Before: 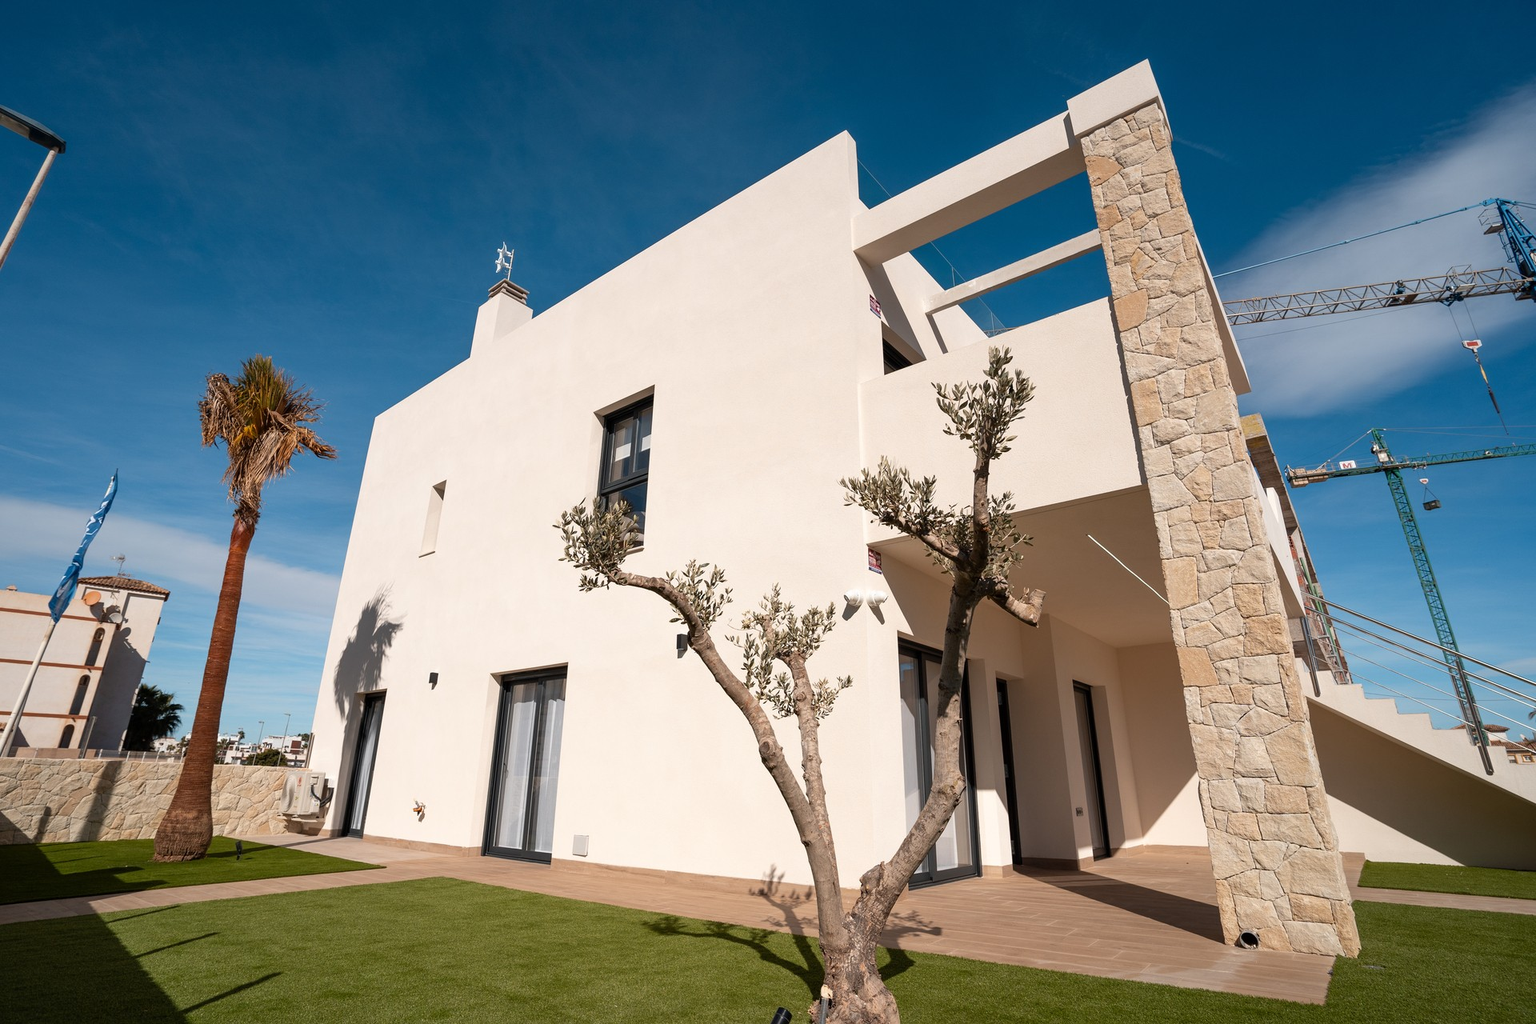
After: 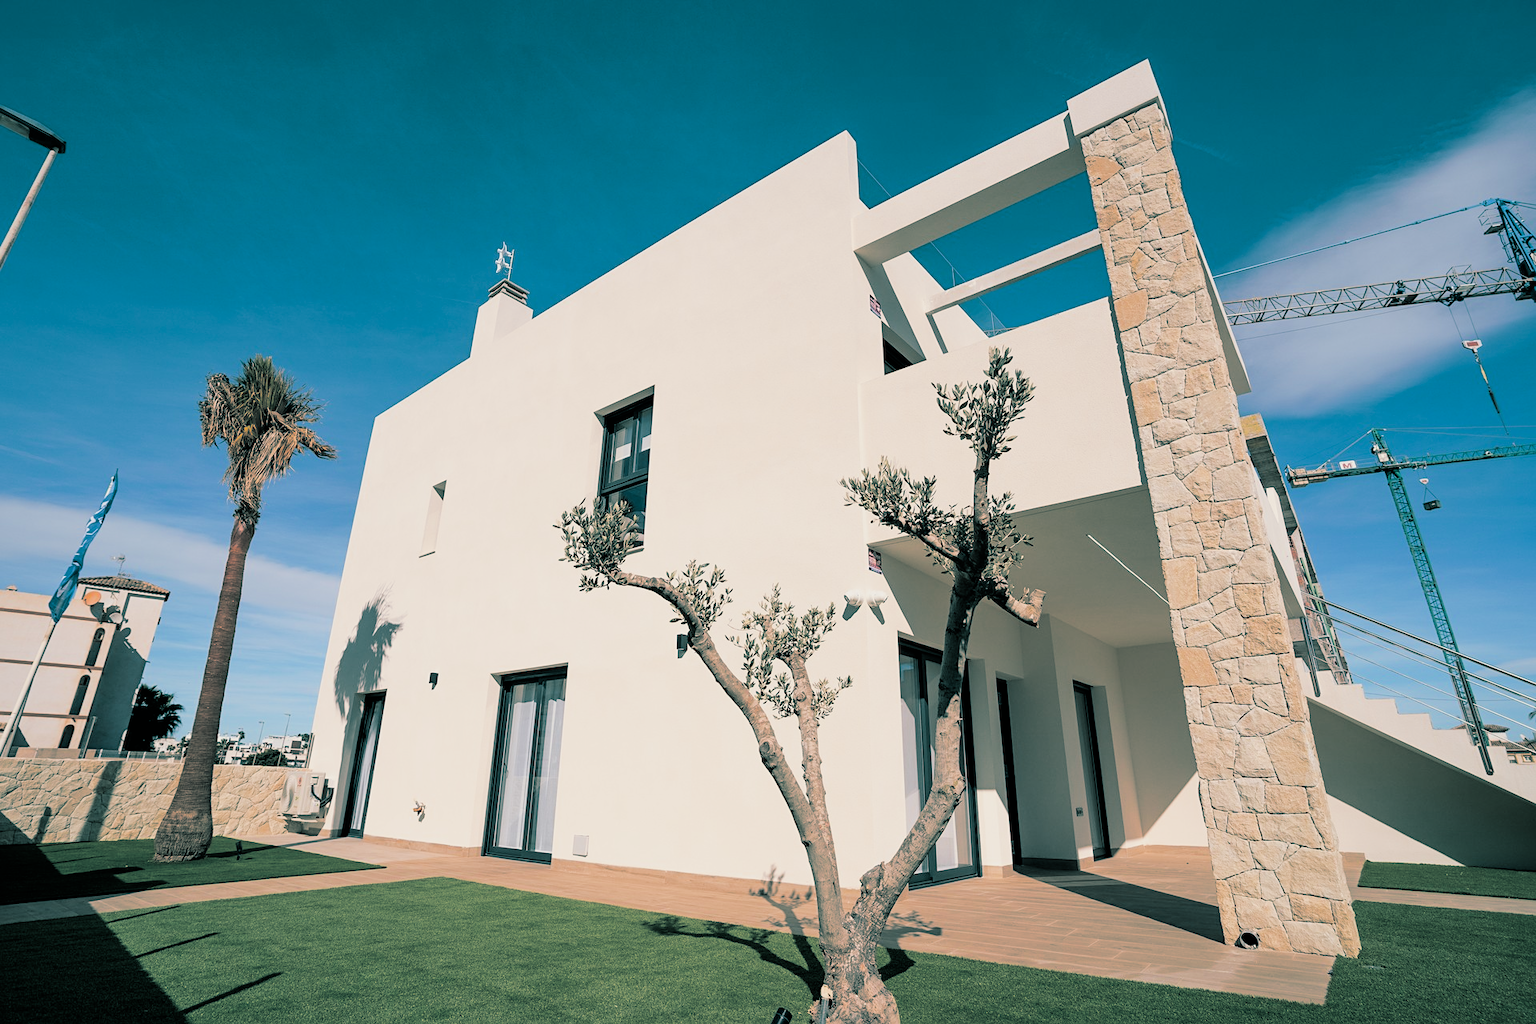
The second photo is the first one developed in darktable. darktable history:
exposure: black level correction 0.001, exposure 0.5 EV, compensate exposure bias true, compensate highlight preservation false
color balance: lift [1, 1, 0.999, 1.001], gamma [1, 1.003, 1.005, 0.995], gain [1, 0.992, 0.988, 1.012], contrast 5%, output saturation 110%
sharpen: amount 0.2
split-toning: shadows › hue 186.43°, highlights › hue 49.29°, compress 30.29%
filmic rgb: black relative exposure -7.65 EV, white relative exposure 4.56 EV, hardness 3.61
